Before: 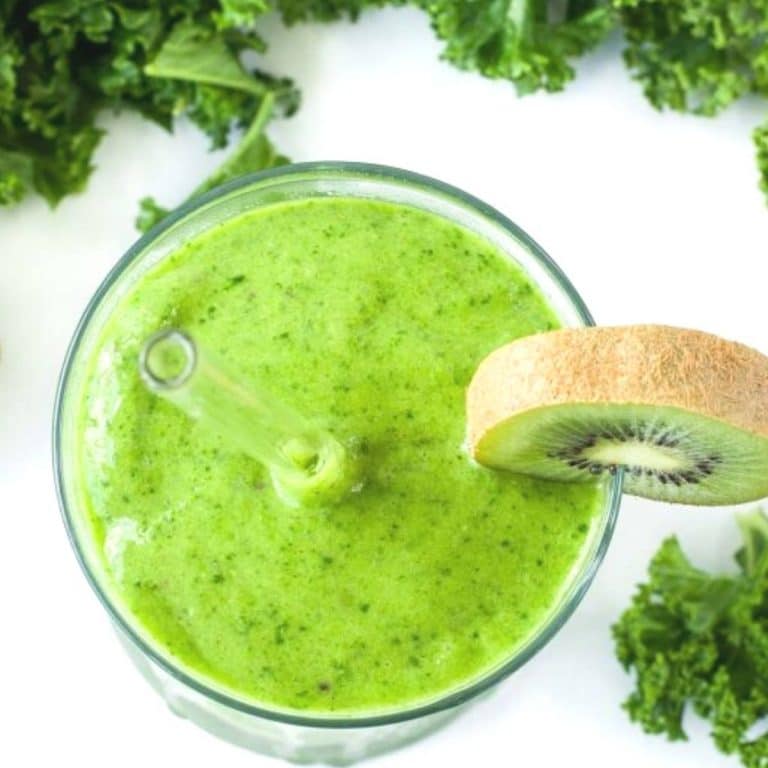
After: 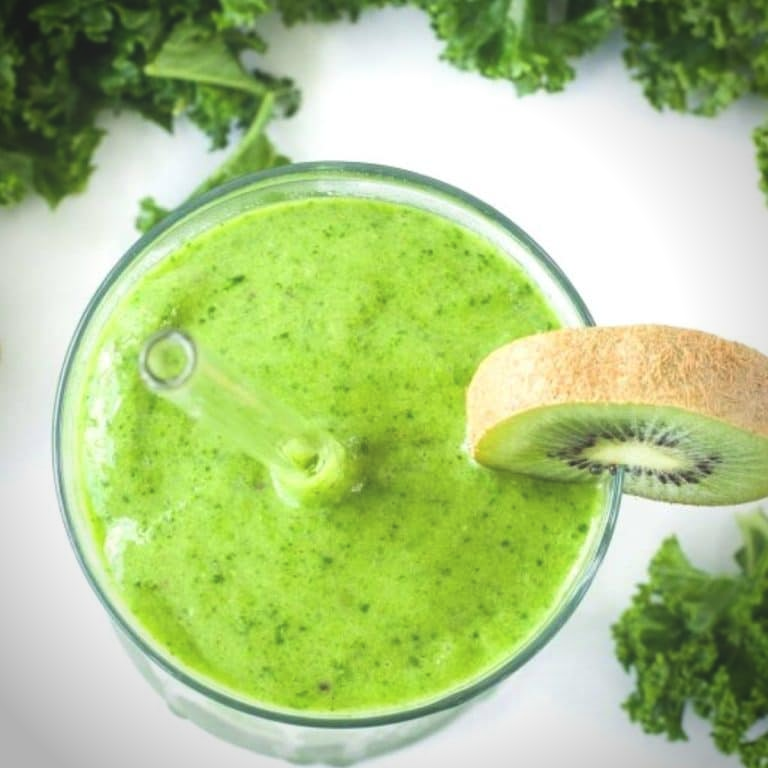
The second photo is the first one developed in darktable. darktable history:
exposure: black level correction -0.015, compensate highlight preservation false
vignetting: brightness -0.556, saturation 0.002, automatic ratio true
